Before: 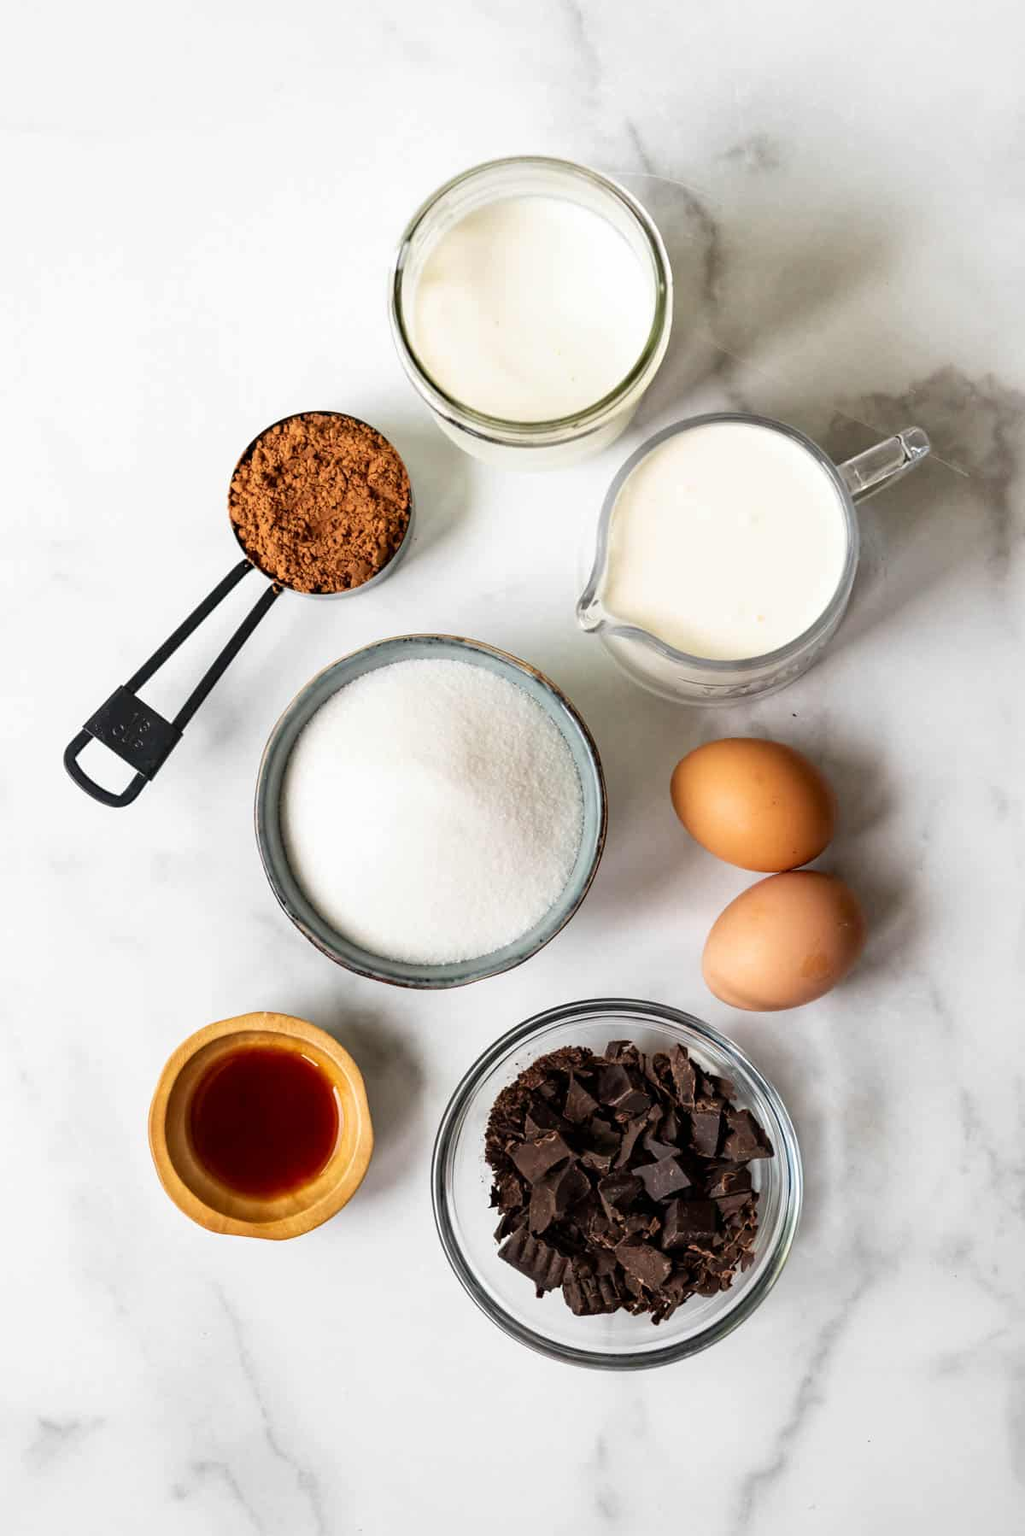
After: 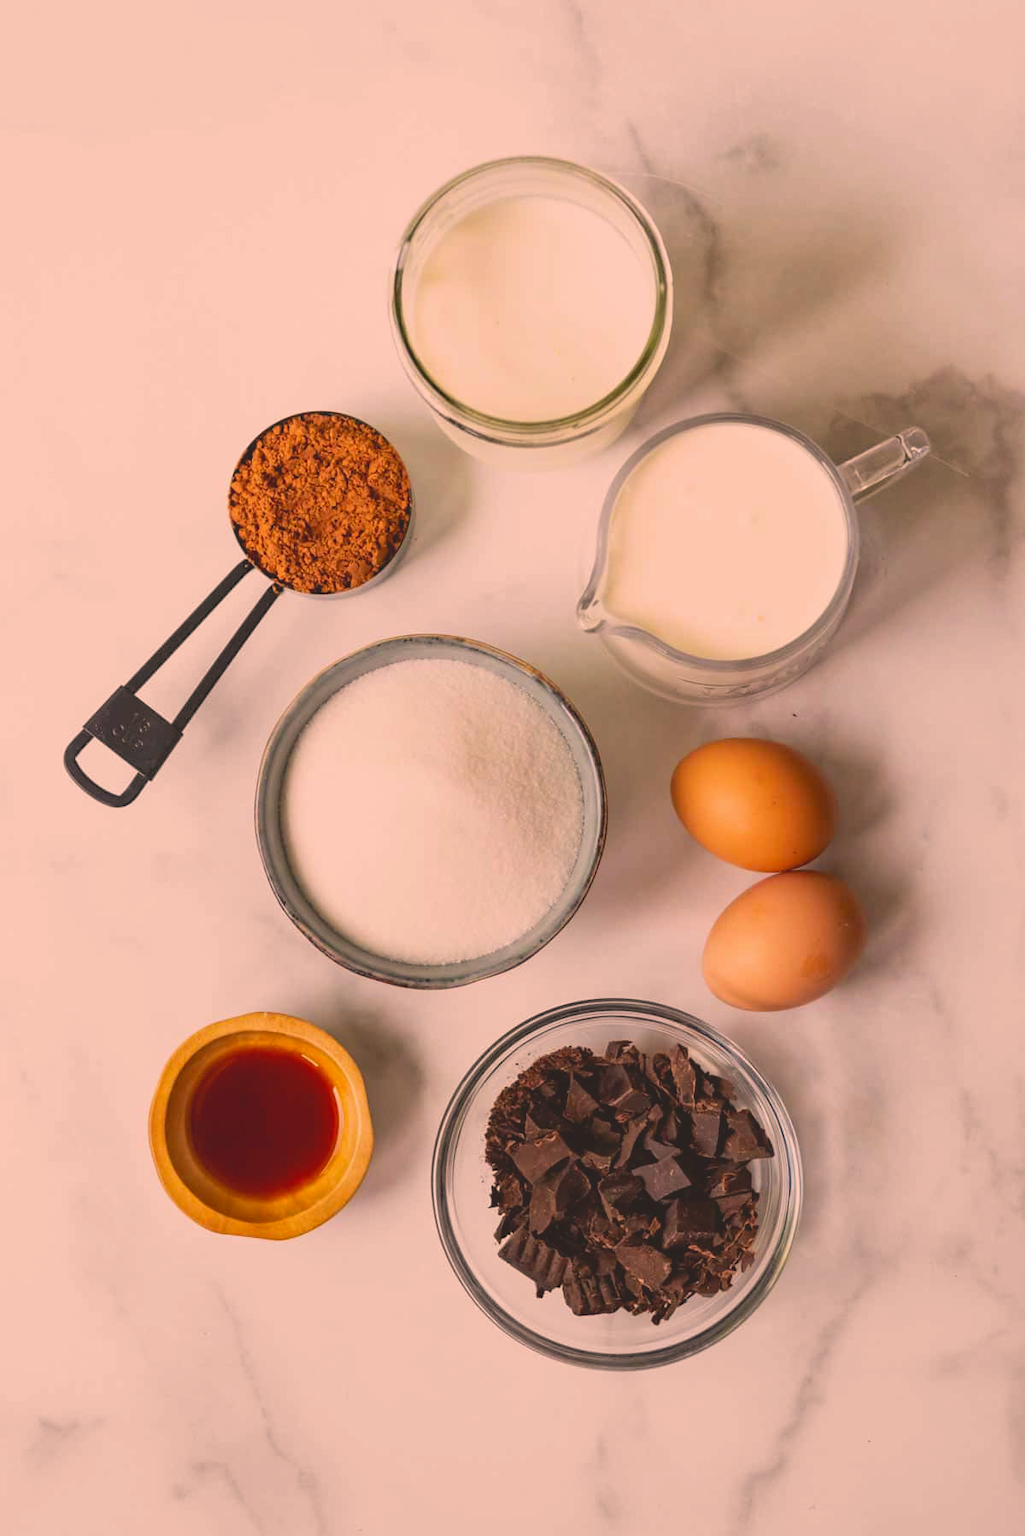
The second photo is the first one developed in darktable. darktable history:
contrast brightness saturation: contrast -0.274
color correction: highlights a* 20.89, highlights b* 19.43
